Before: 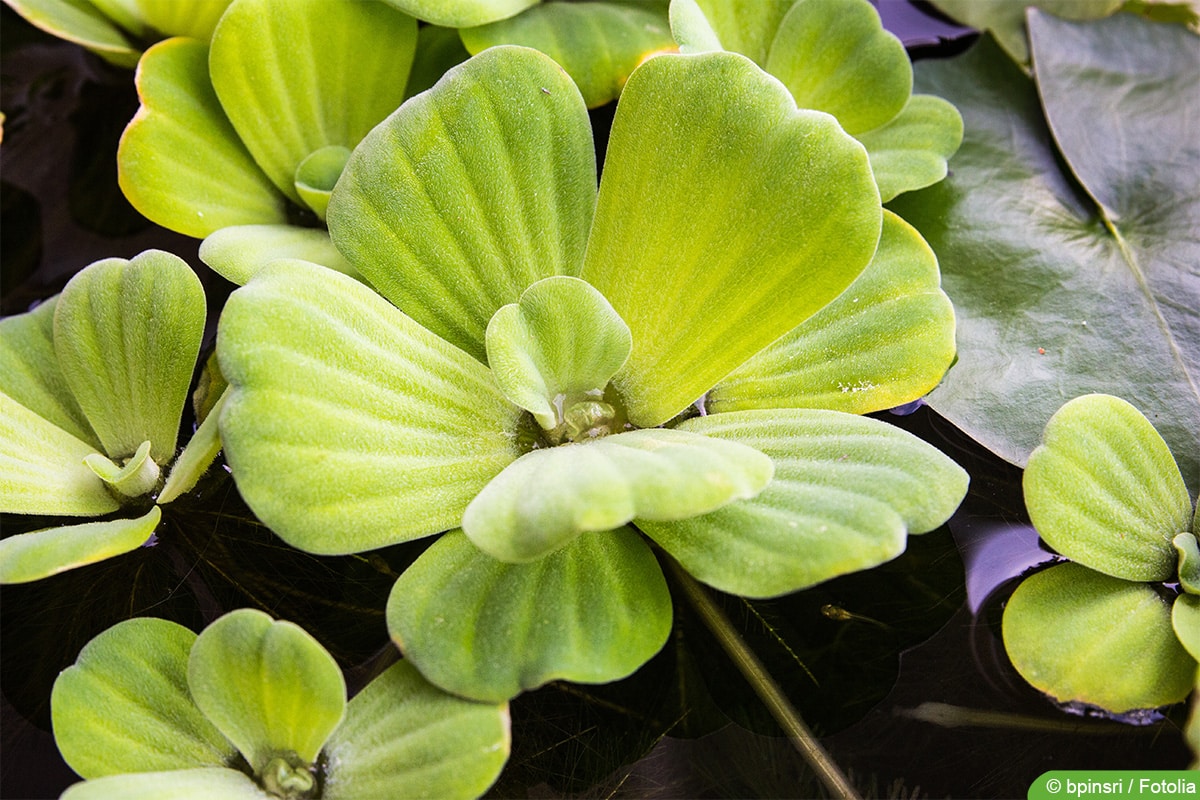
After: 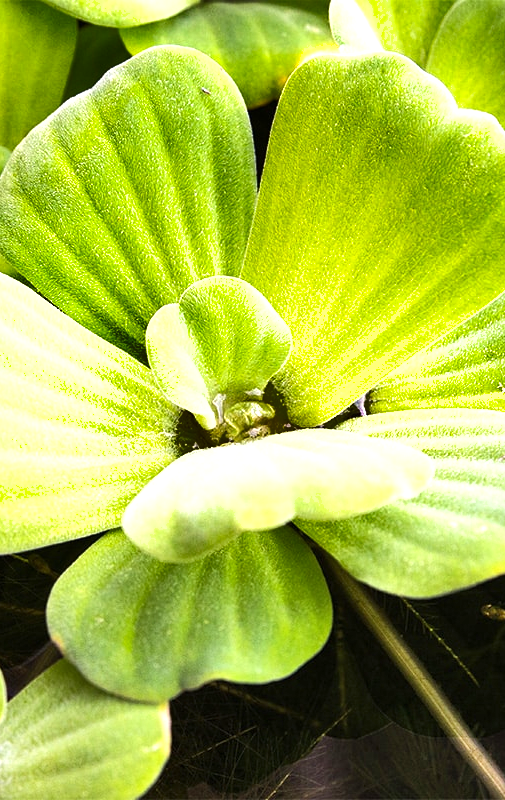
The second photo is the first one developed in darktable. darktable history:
crop: left 28.364%, right 29.518%
shadows and highlights: soften with gaussian
exposure: exposure 0.773 EV, compensate highlight preservation false
